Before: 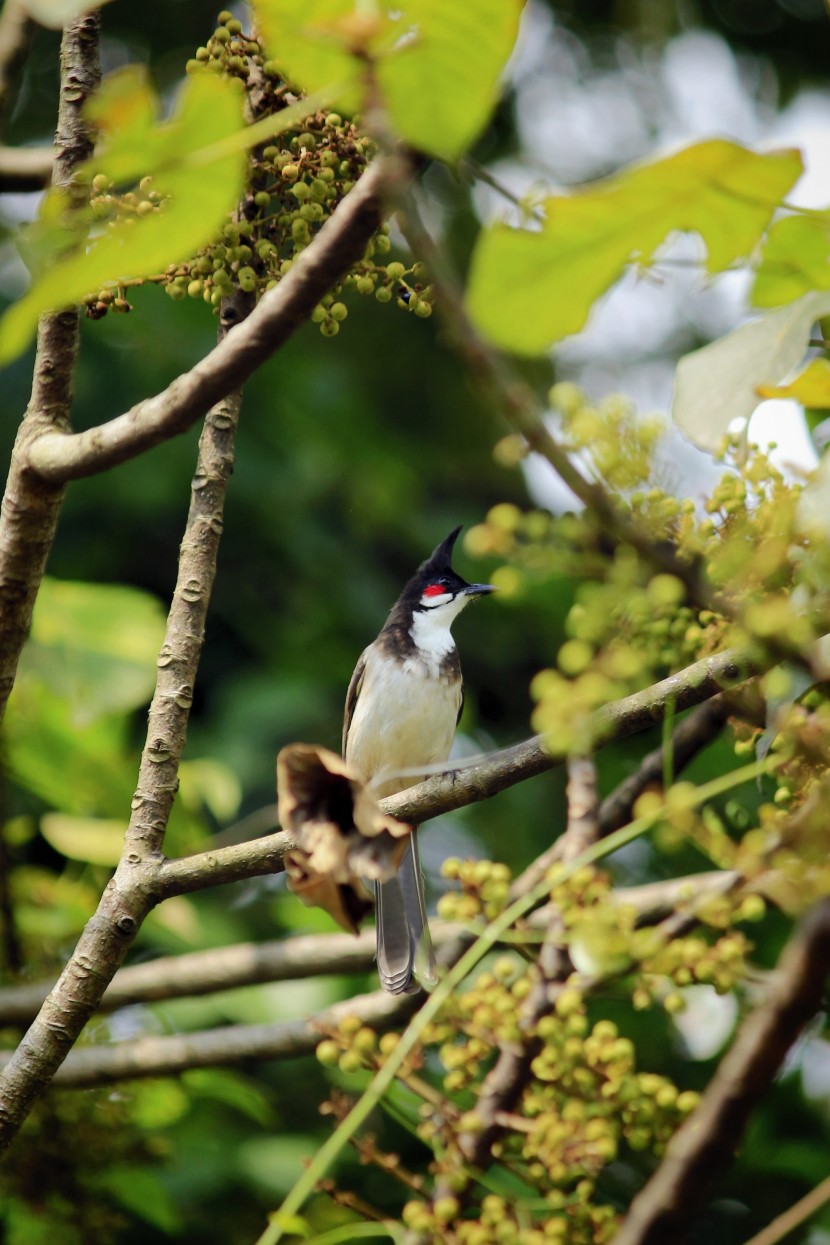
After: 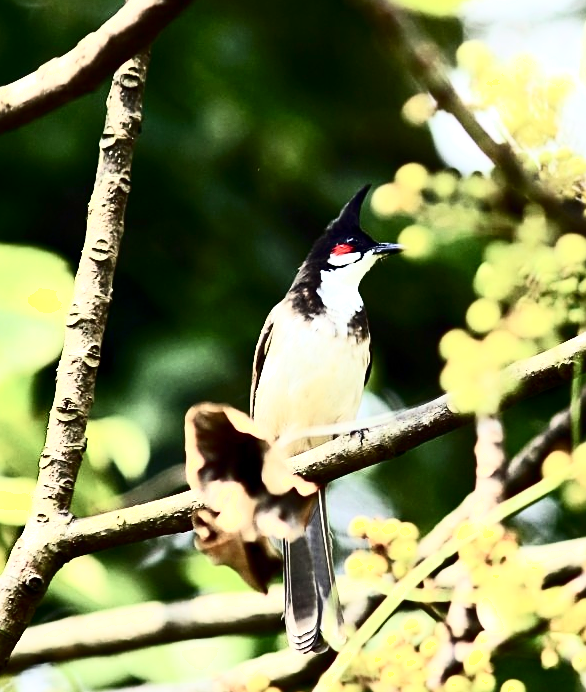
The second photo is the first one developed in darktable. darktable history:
sharpen: on, module defaults
exposure: exposure 0.769 EV, compensate exposure bias true, compensate highlight preservation false
contrast brightness saturation: contrast 0.495, saturation -0.093
shadows and highlights: shadows -0.589, highlights 38.59
crop: left 11.141%, top 27.42%, right 18.245%, bottom 16.946%
